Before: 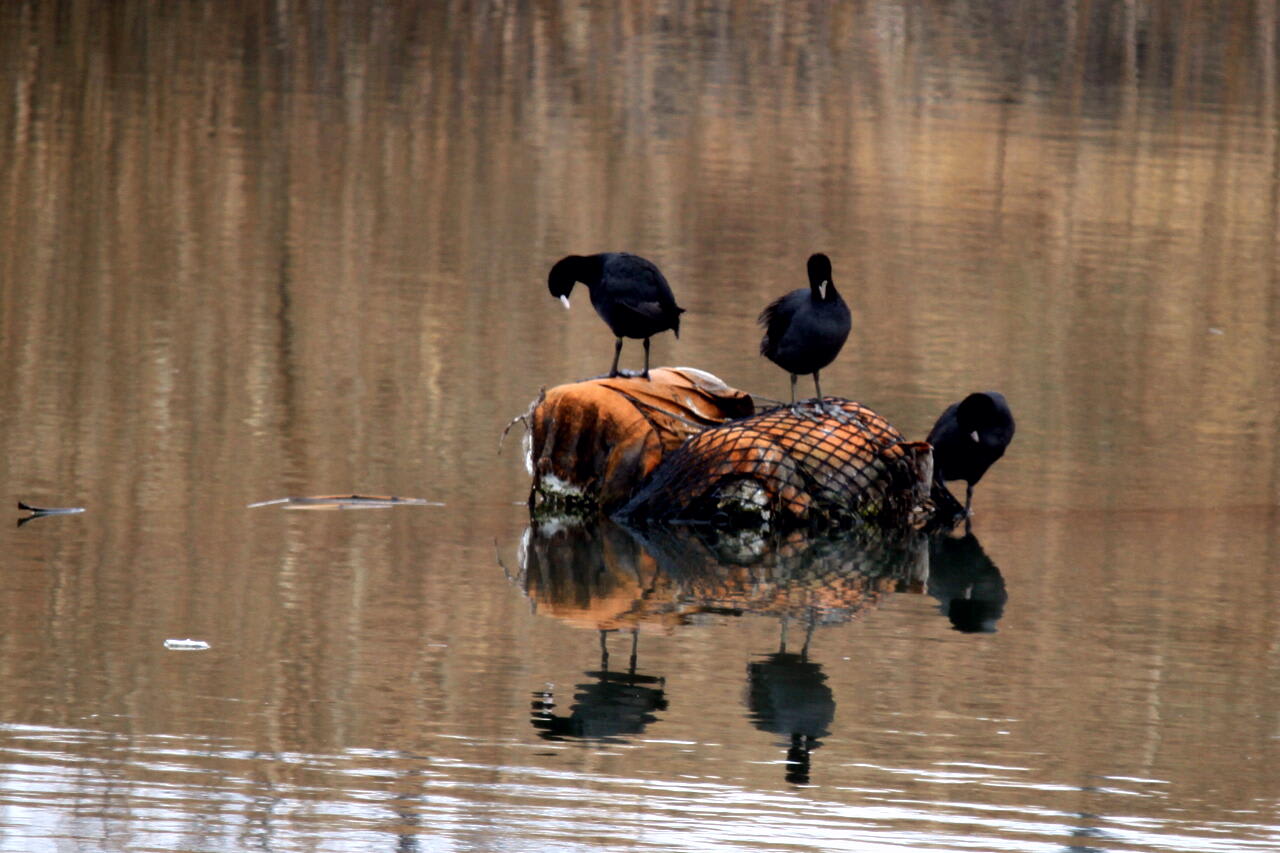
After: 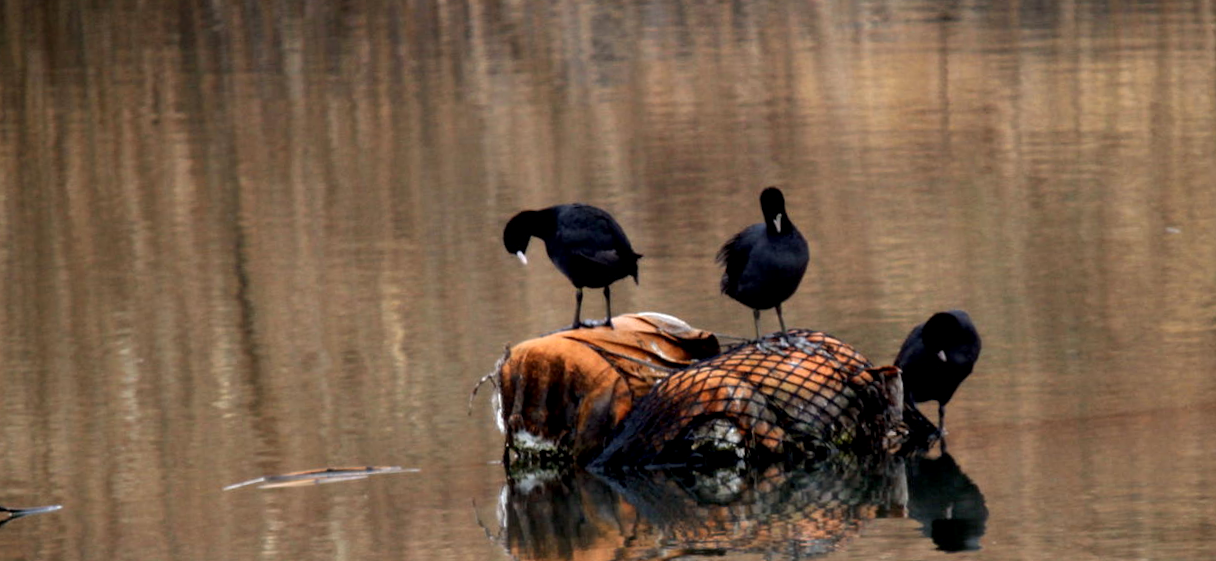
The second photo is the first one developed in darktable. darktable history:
rotate and perspective: rotation -5°, crop left 0.05, crop right 0.952, crop top 0.11, crop bottom 0.89
local contrast: highlights 100%, shadows 100%, detail 120%, midtone range 0.2
crop: bottom 24.967%
